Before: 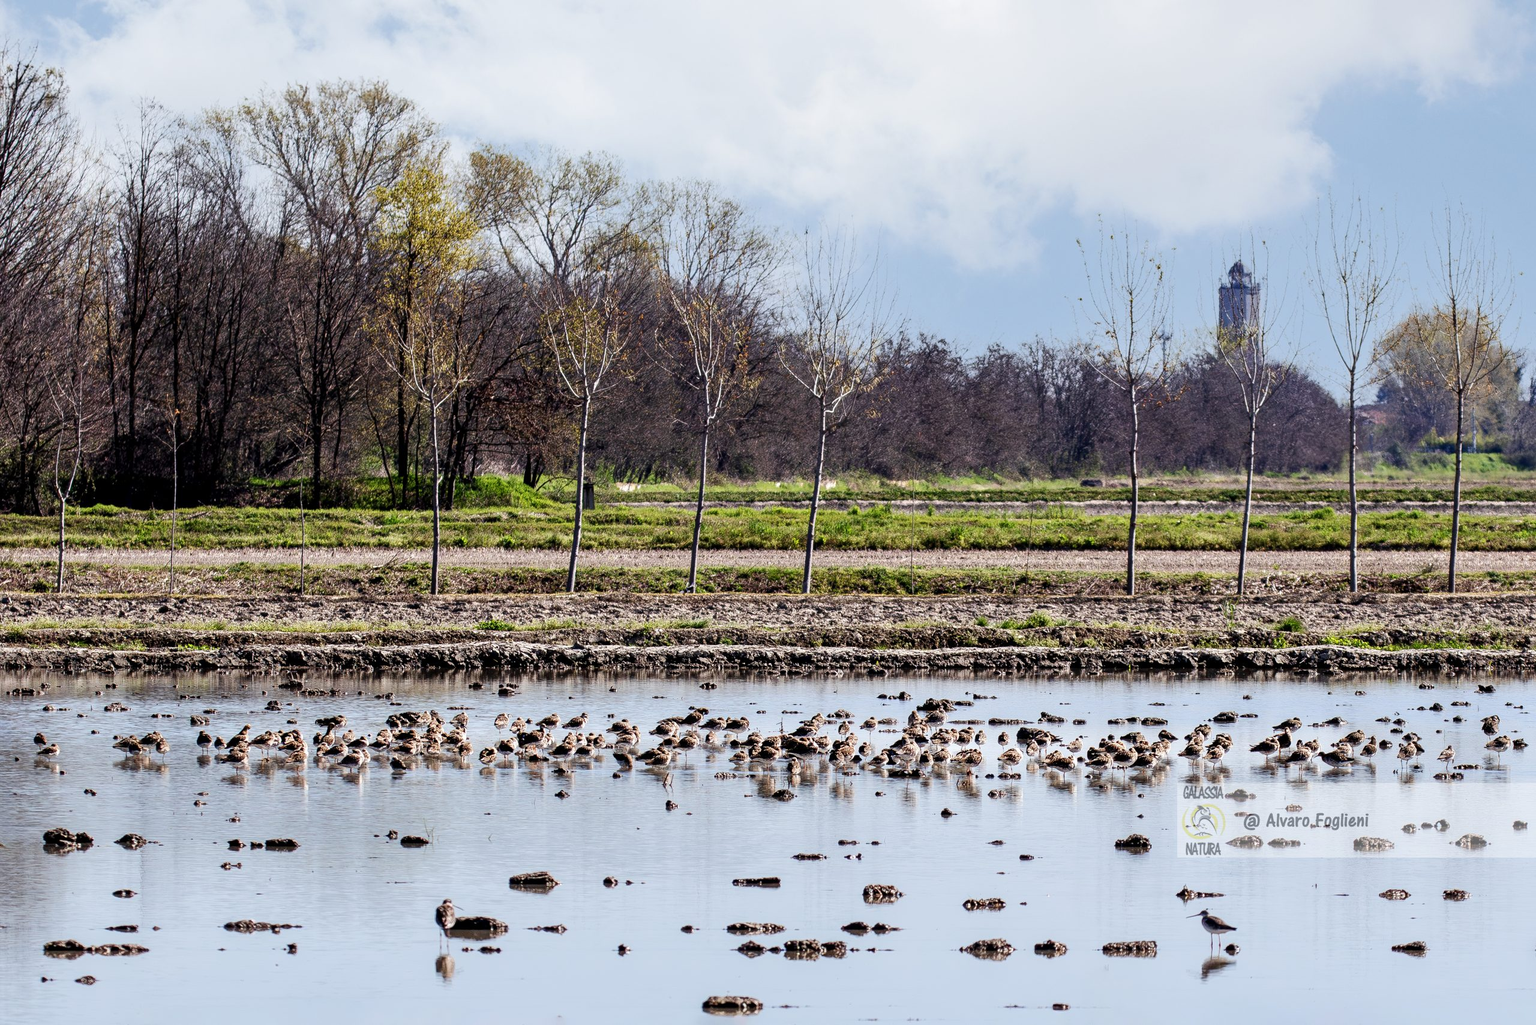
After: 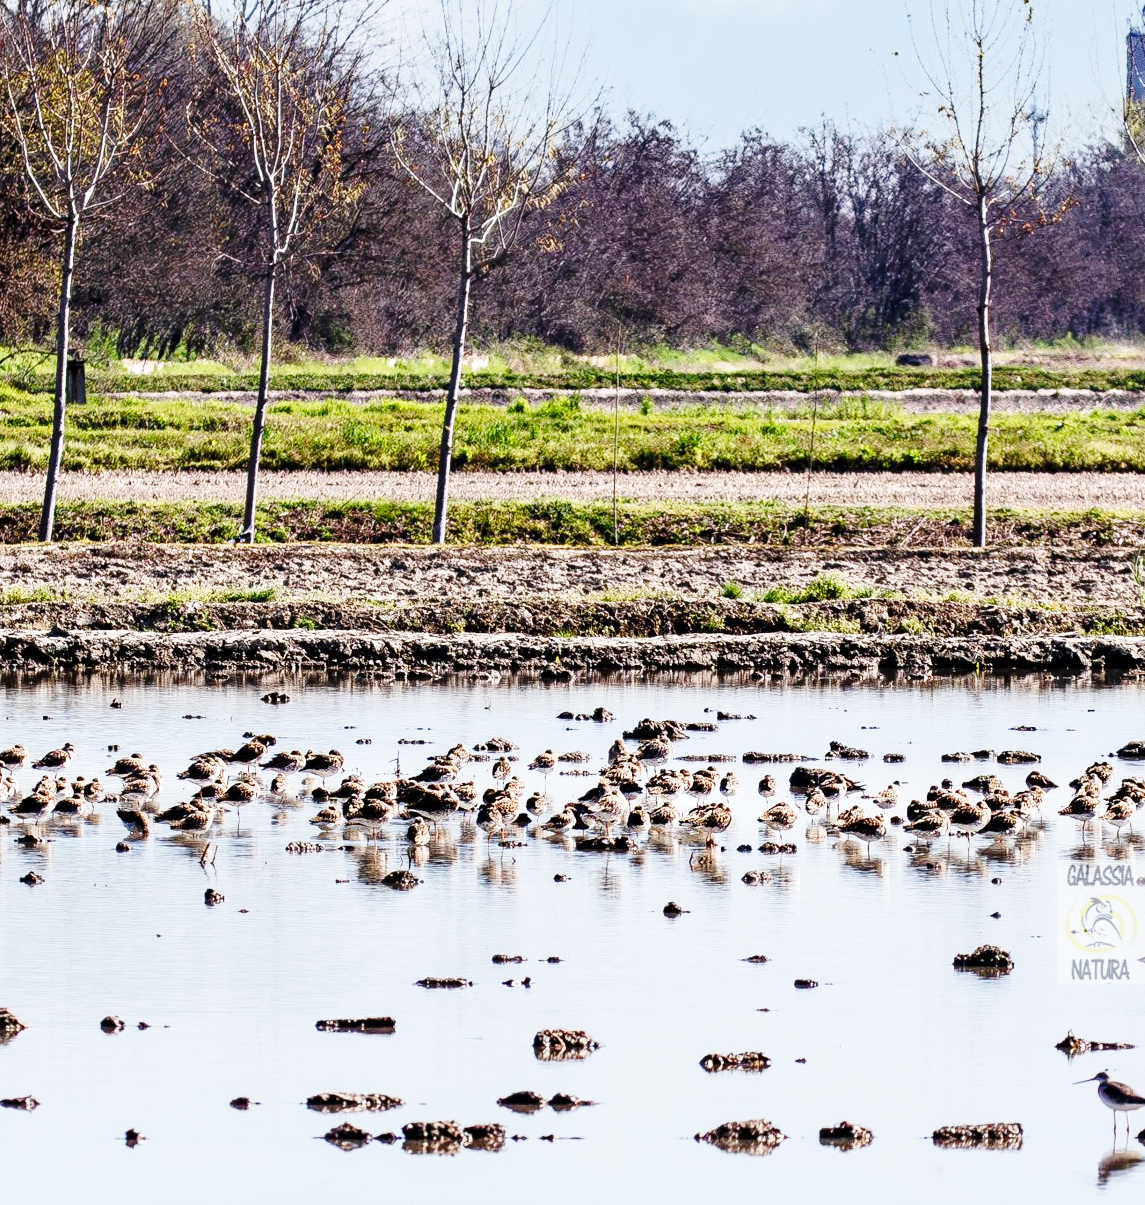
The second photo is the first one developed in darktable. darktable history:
crop: left 35.352%, top 26.086%, right 19.894%, bottom 3.357%
base curve: curves: ch0 [(0, 0) (0.028, 0.03) (0.121, 0.232) (0.46, 0.748) (0.859, 0.968) (1, 1)], preserve colors none
